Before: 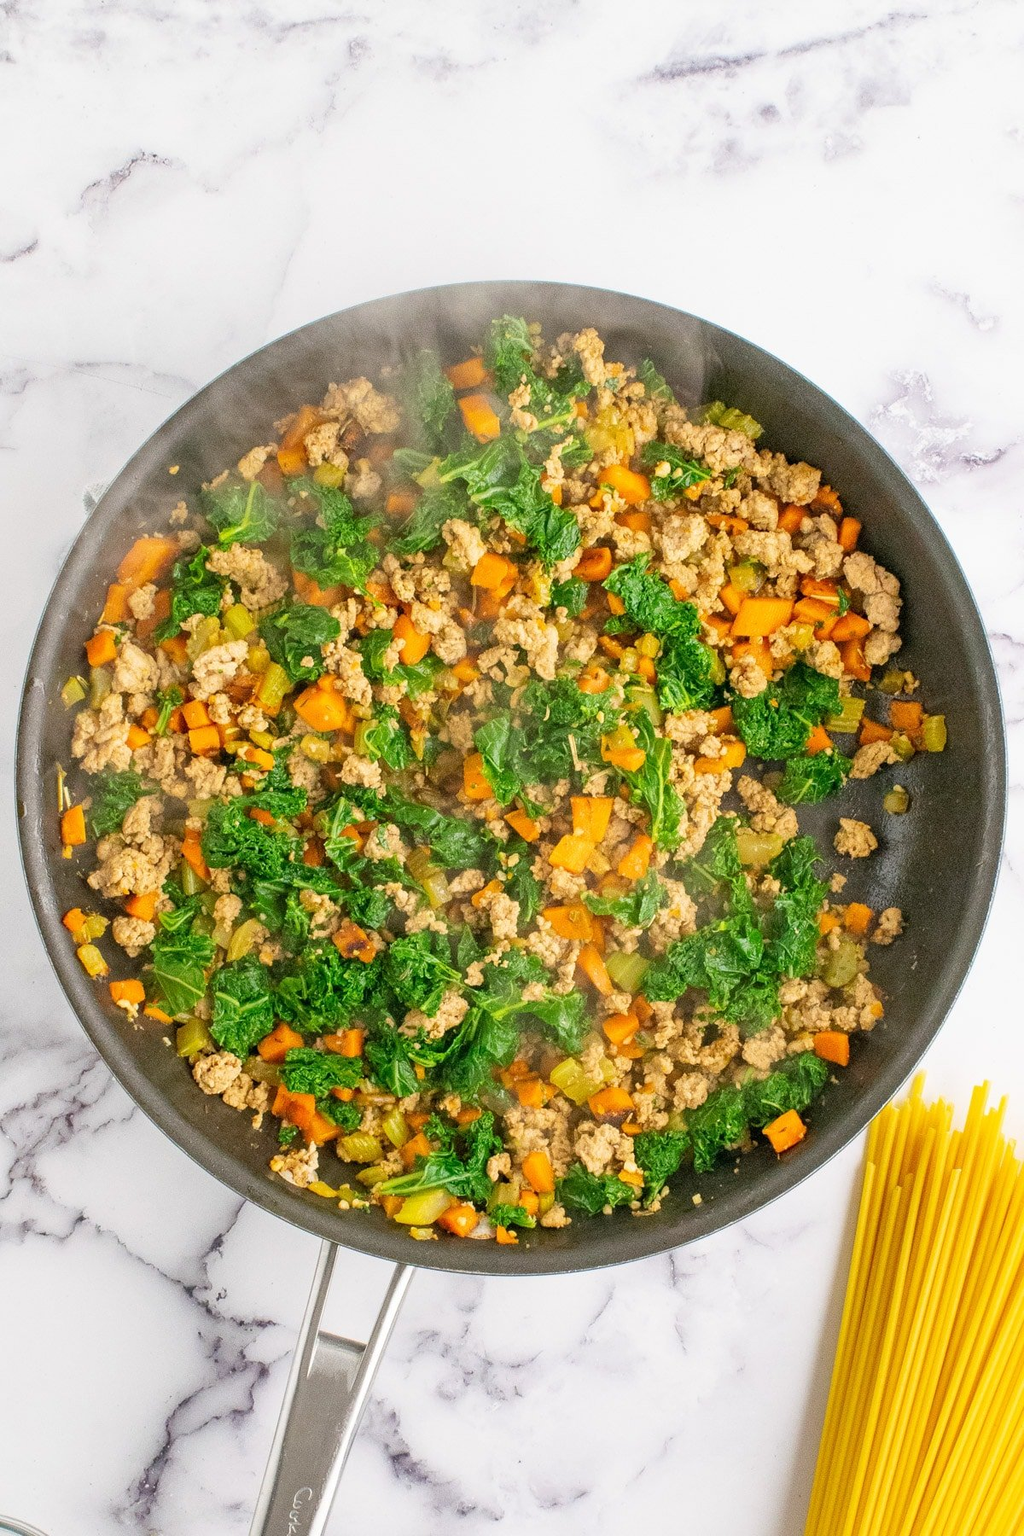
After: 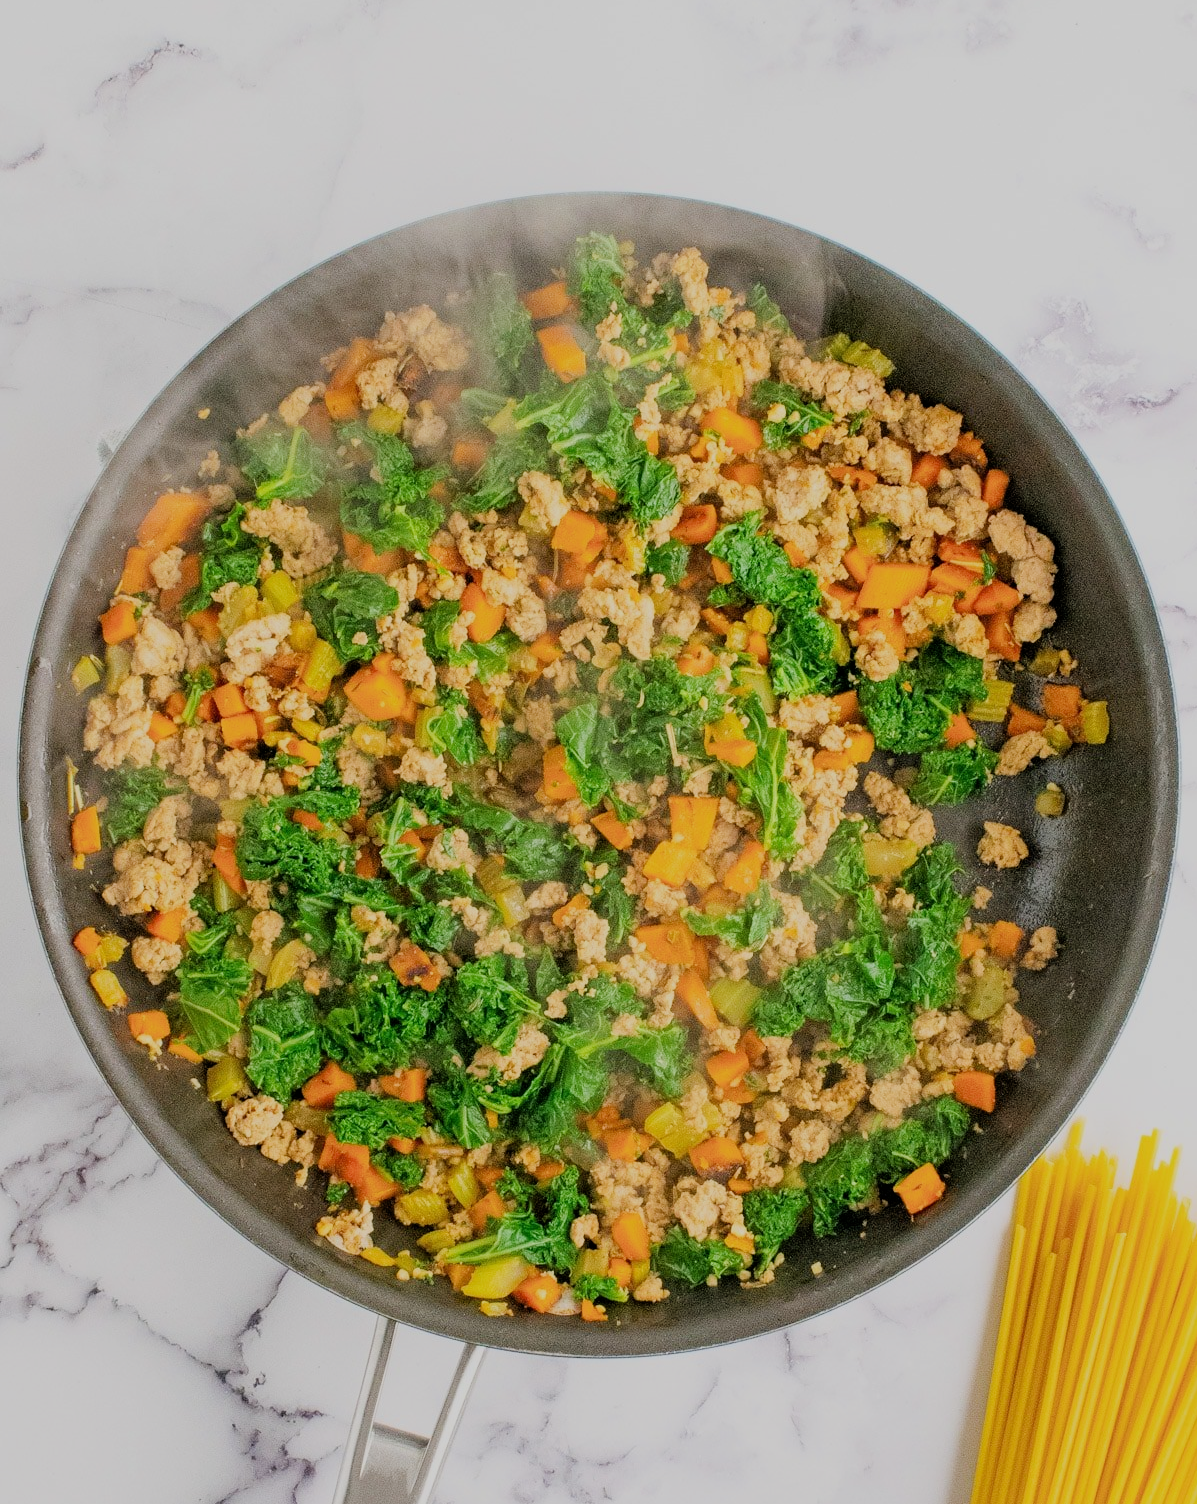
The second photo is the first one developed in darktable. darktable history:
filmic rgb: black relative exposure -6.98 EV, white relative exposure 5.63 EV, hardness 2.86
tone equalizer: on, module defaults
crop: top 7.625%, bottom 8.027%
